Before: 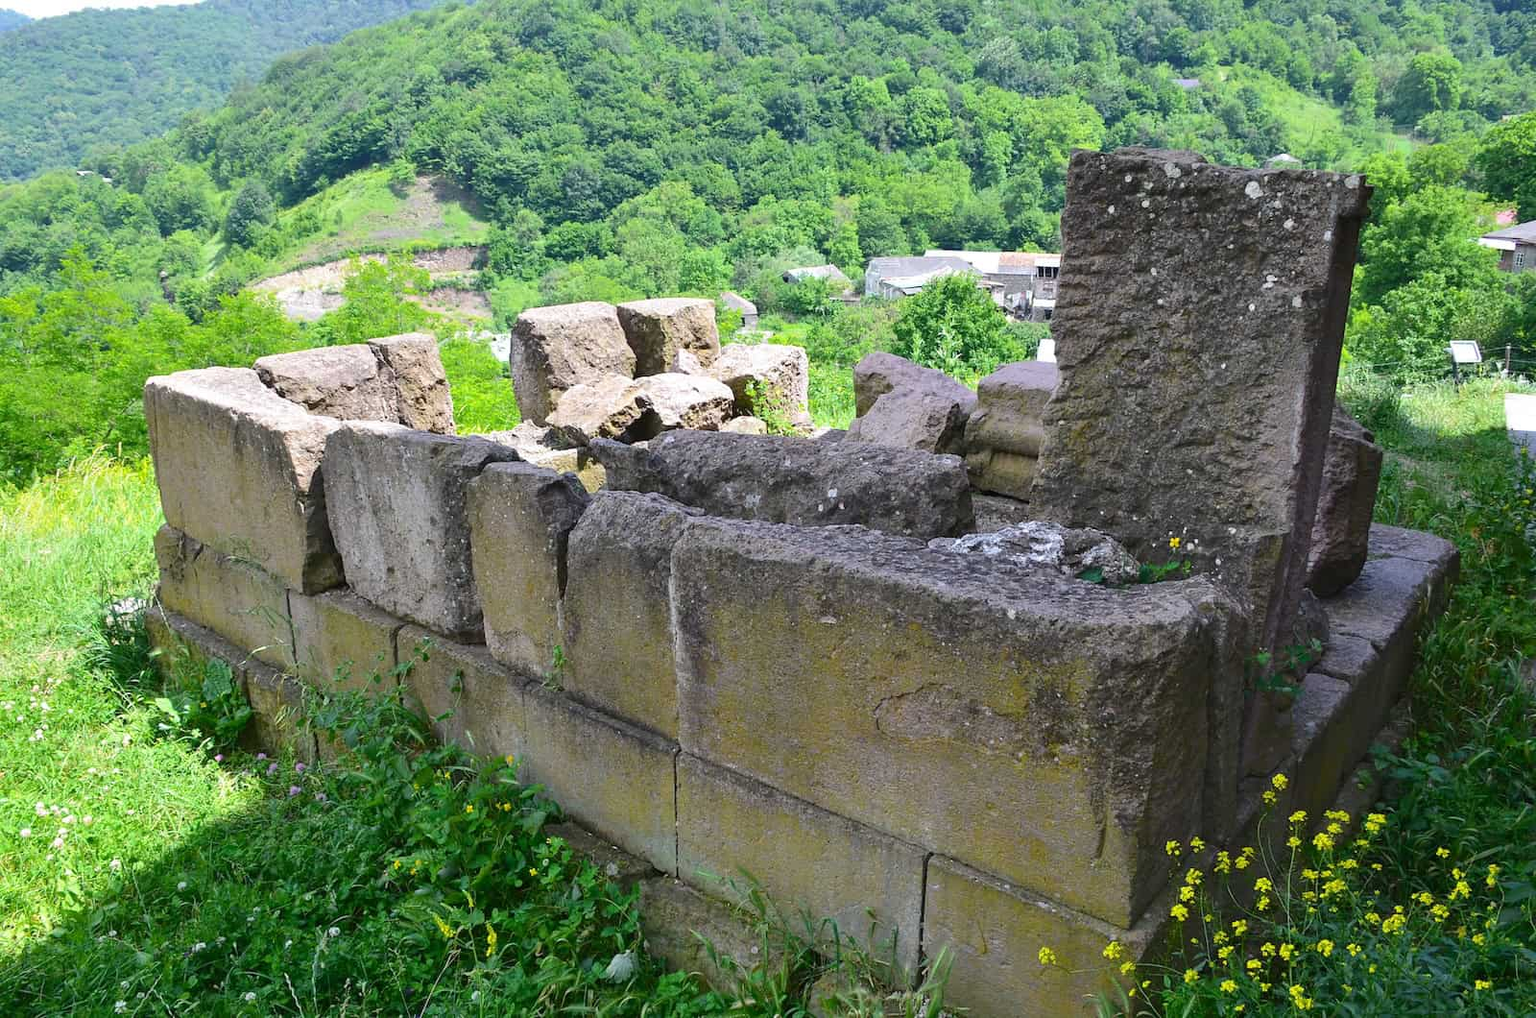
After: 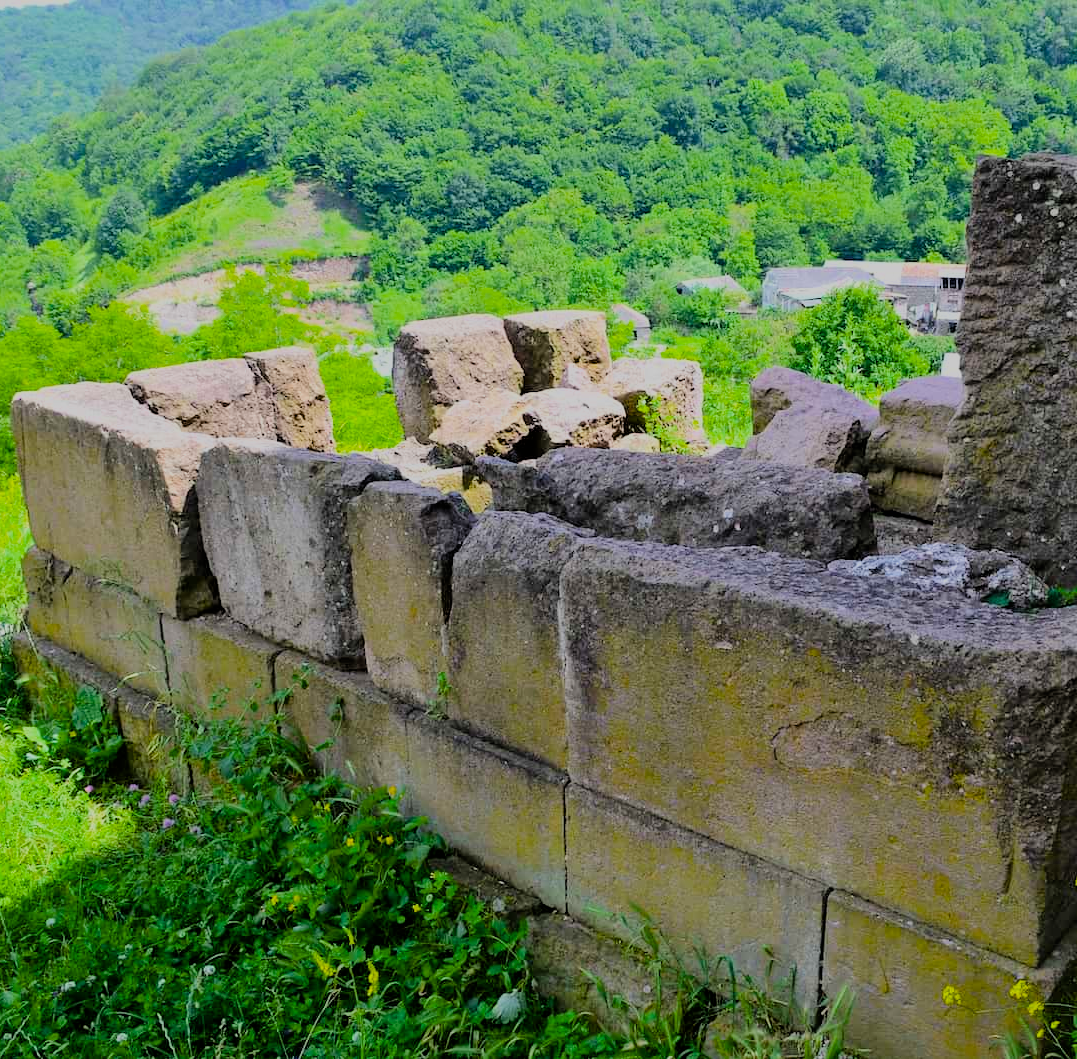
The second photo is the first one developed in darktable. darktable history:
crop and rotate: left 8.732%, right 23.938%
color balance rgb: global offset › luminance -0.277%, global offset › hue 260.73°, perceptual saturation grading › global saturation 29.451%, global vibrance 20%
filmic rgb: black relative exposure -6.07 EV, white relative exposure 6.97 EV, hardness 2.28, color science v6 (2022)
